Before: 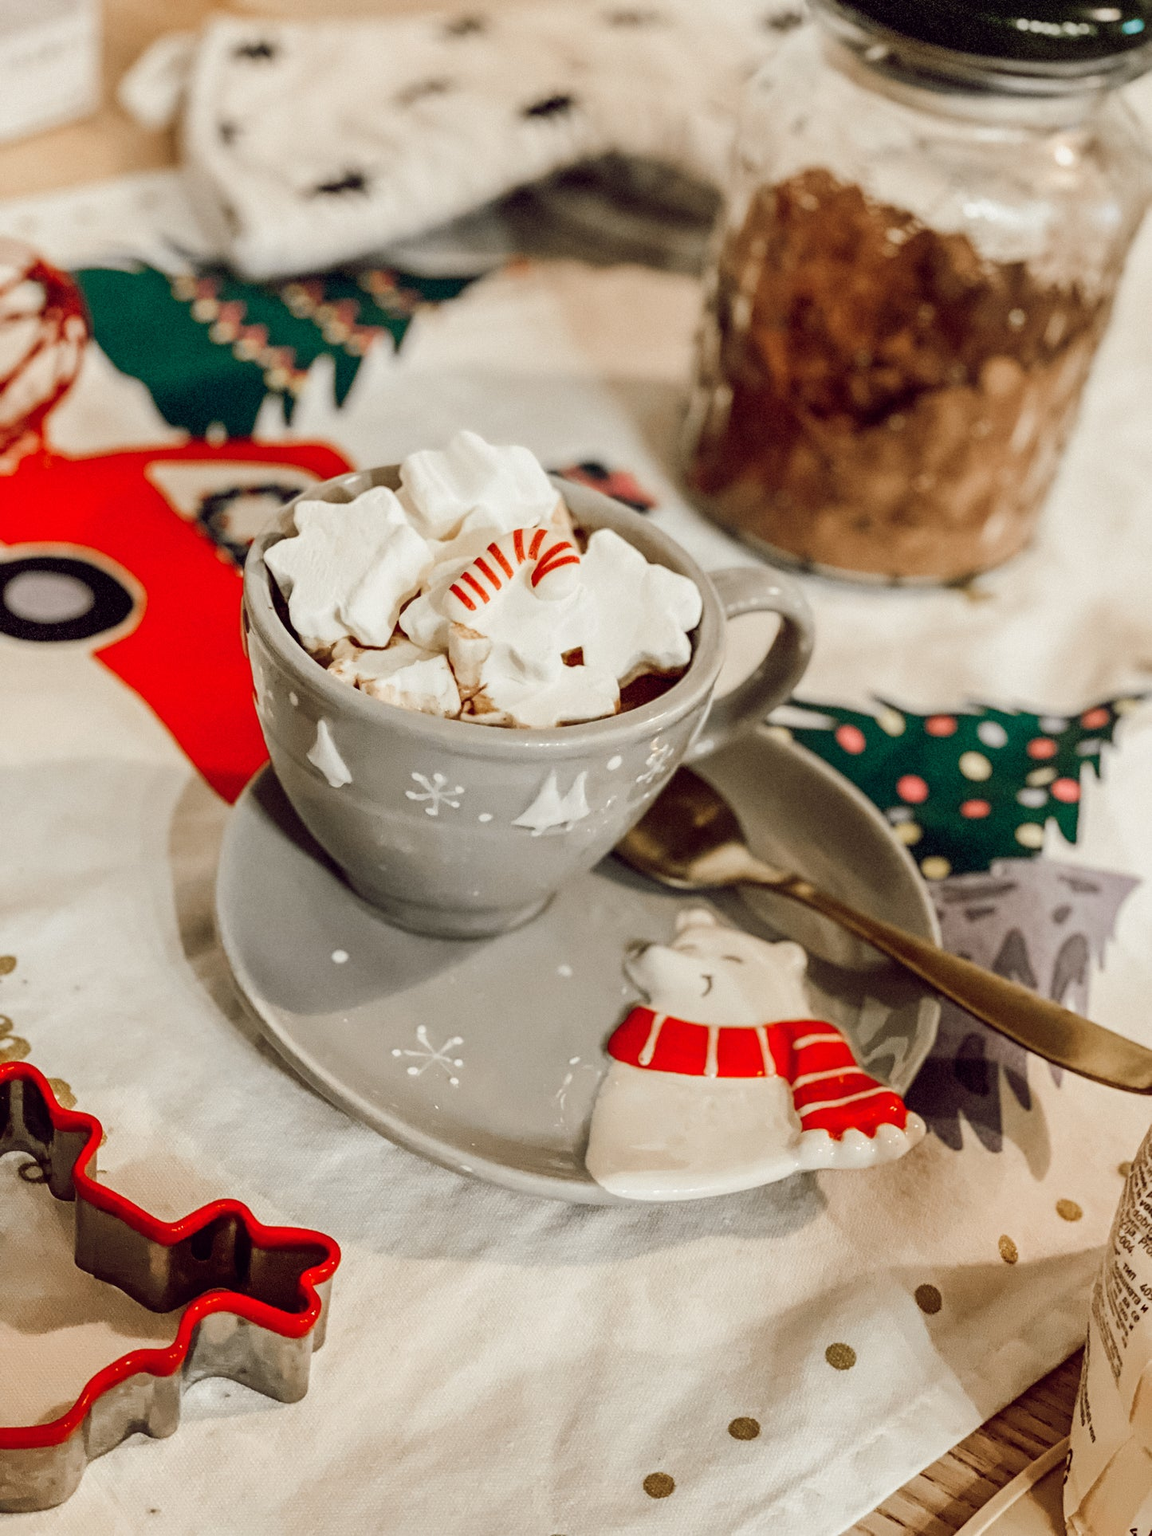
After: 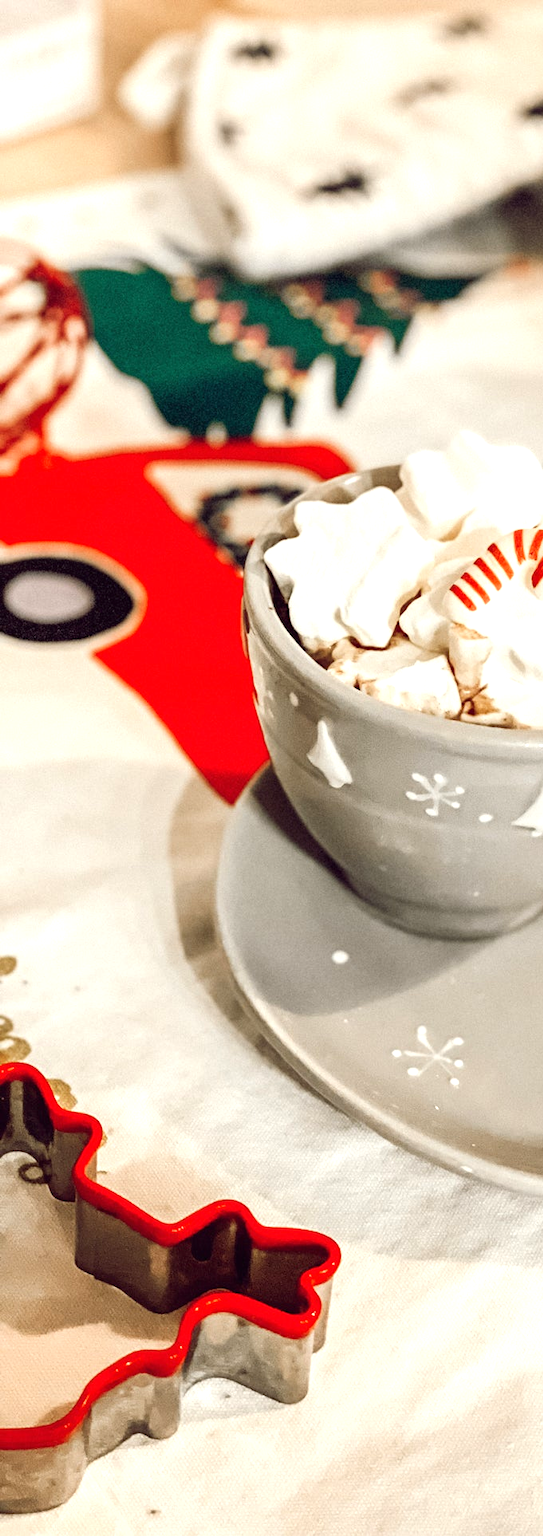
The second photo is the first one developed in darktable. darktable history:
exposure: black level correction 0, exposure 0.703 EV, compensate highlight preservation false
crop and rotate: left 0.051%, top 0%, right 52.71%
